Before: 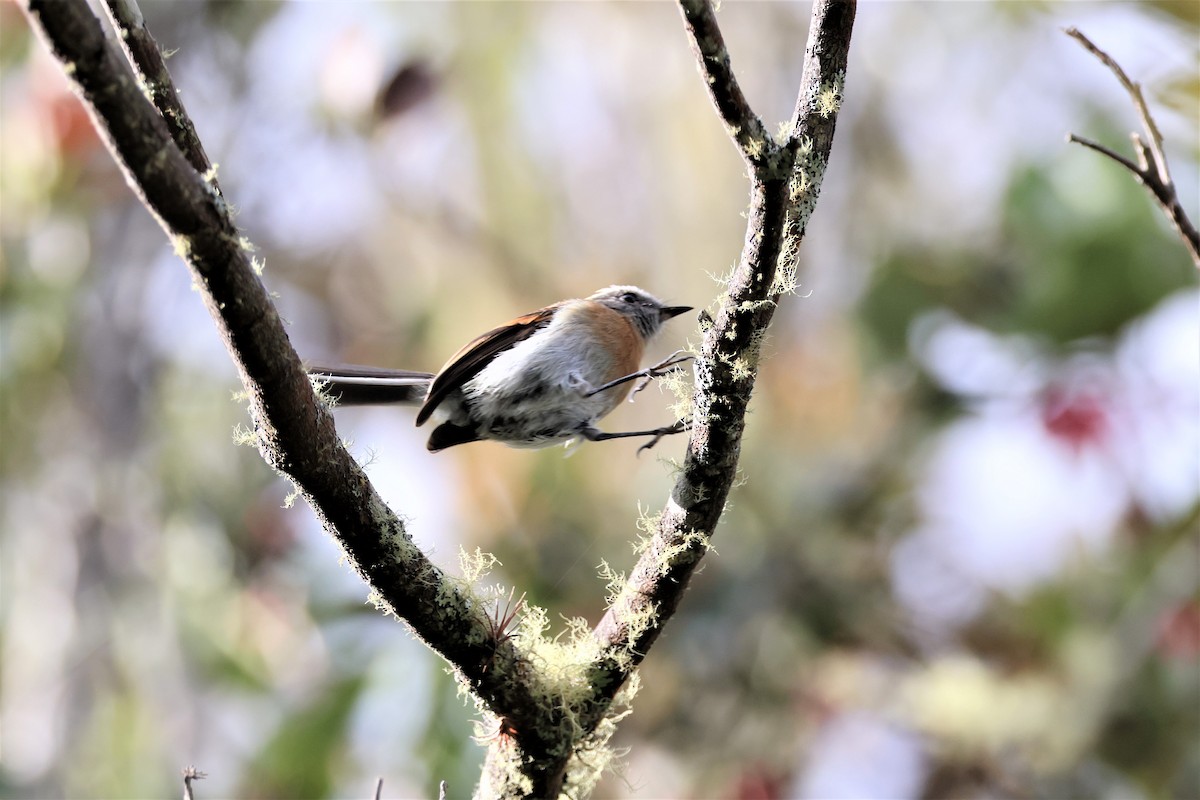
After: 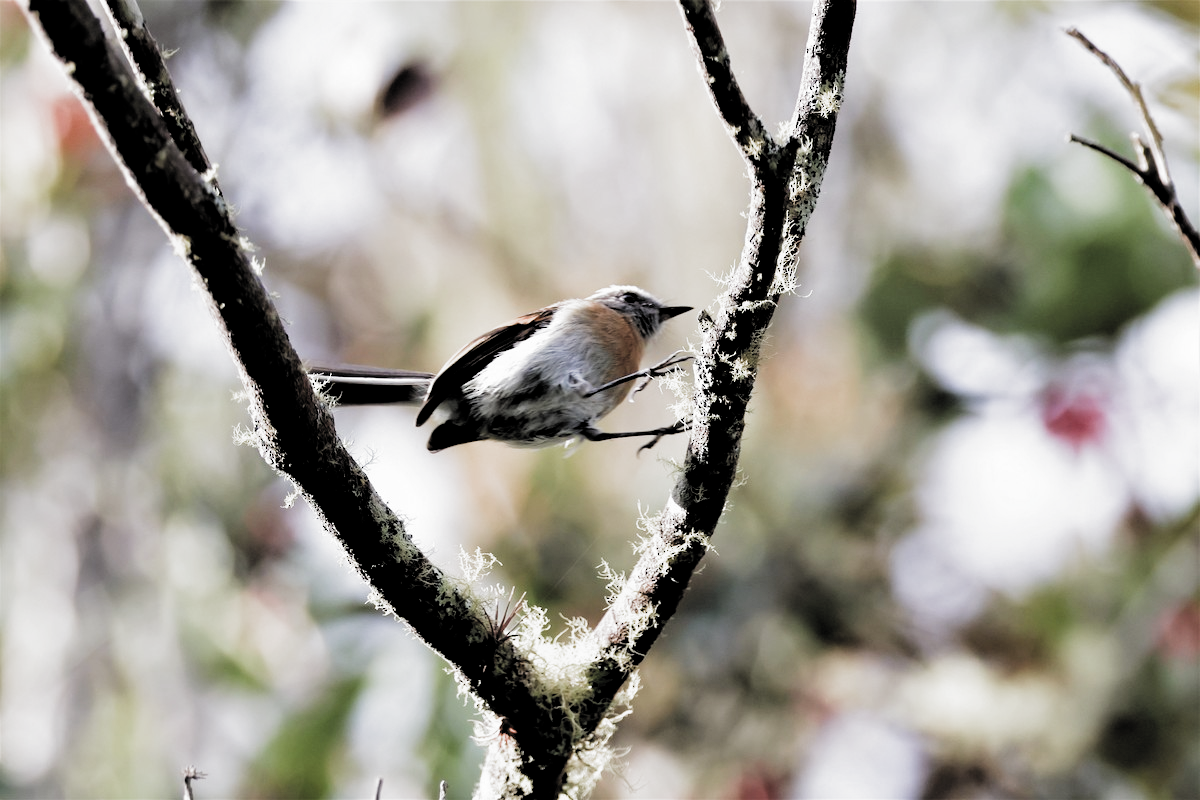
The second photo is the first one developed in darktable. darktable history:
filmic rgb: black relative exposure -3.66 EV, white relative exposure 2.44 EV, hardness 3.3, color science v5 (2021), contrast in shadows safe, contrast in highlights safe
